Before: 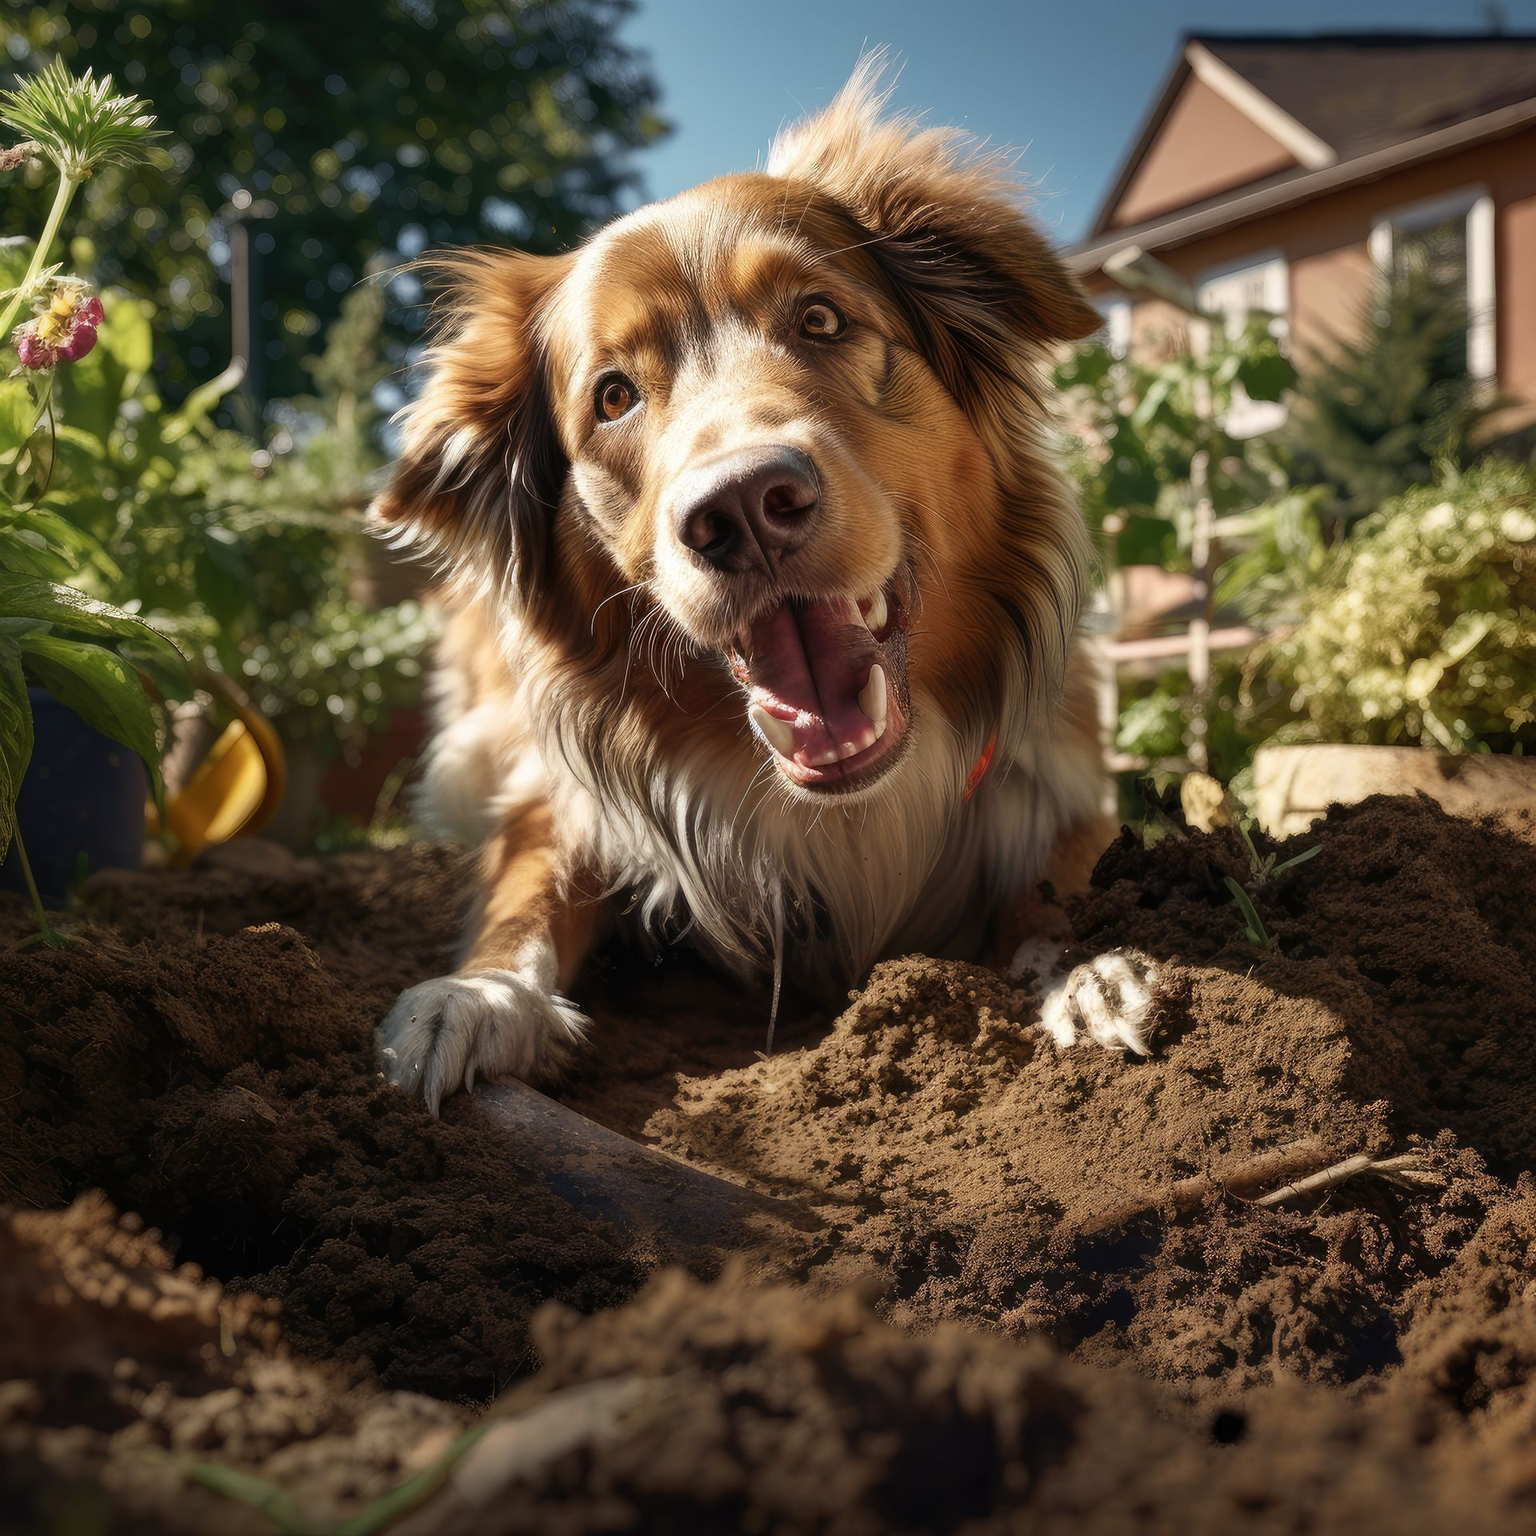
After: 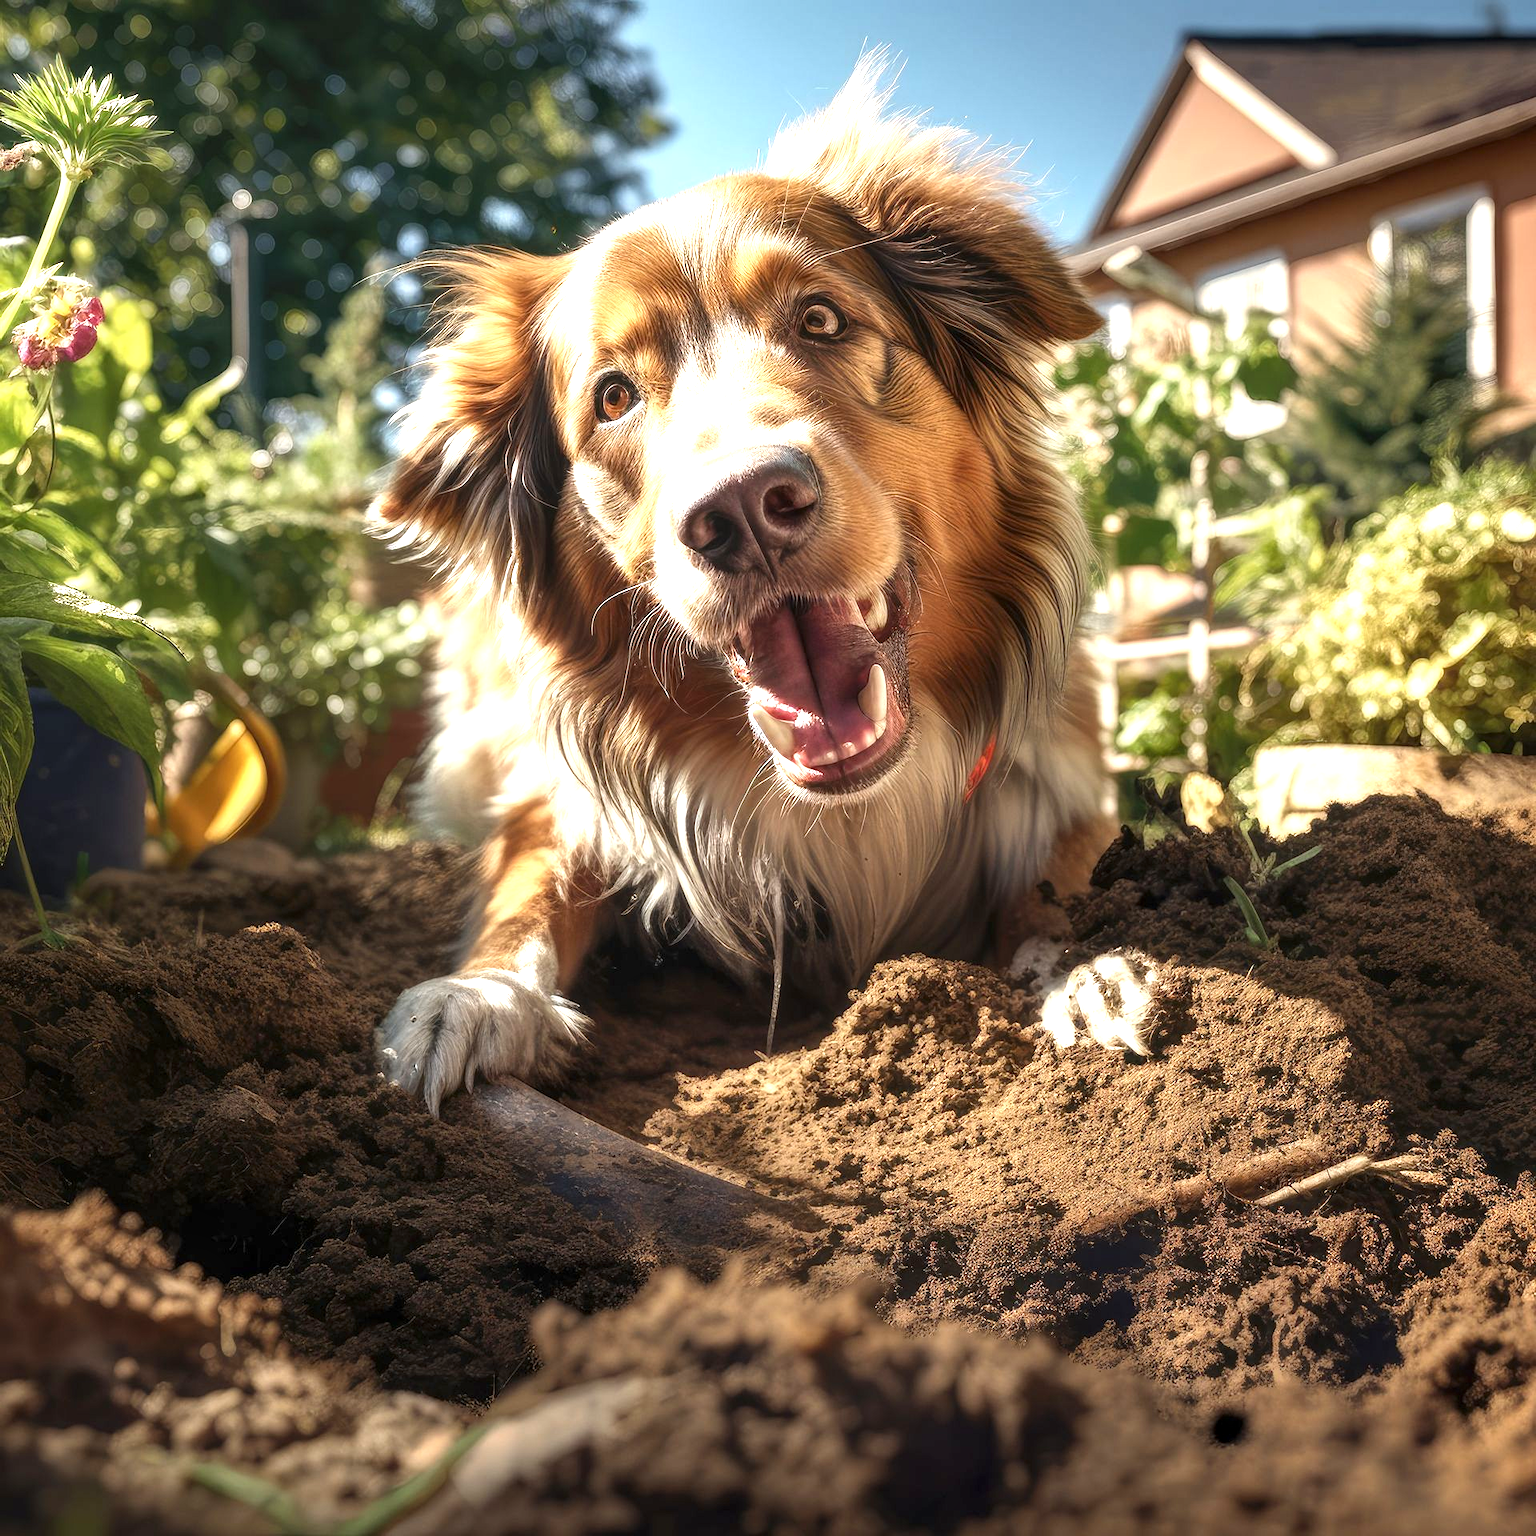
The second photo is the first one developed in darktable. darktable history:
local contrast: on, module defaults
exposure: black level correction 0, exposure 1.107 EV, compensate highlight preservation false
